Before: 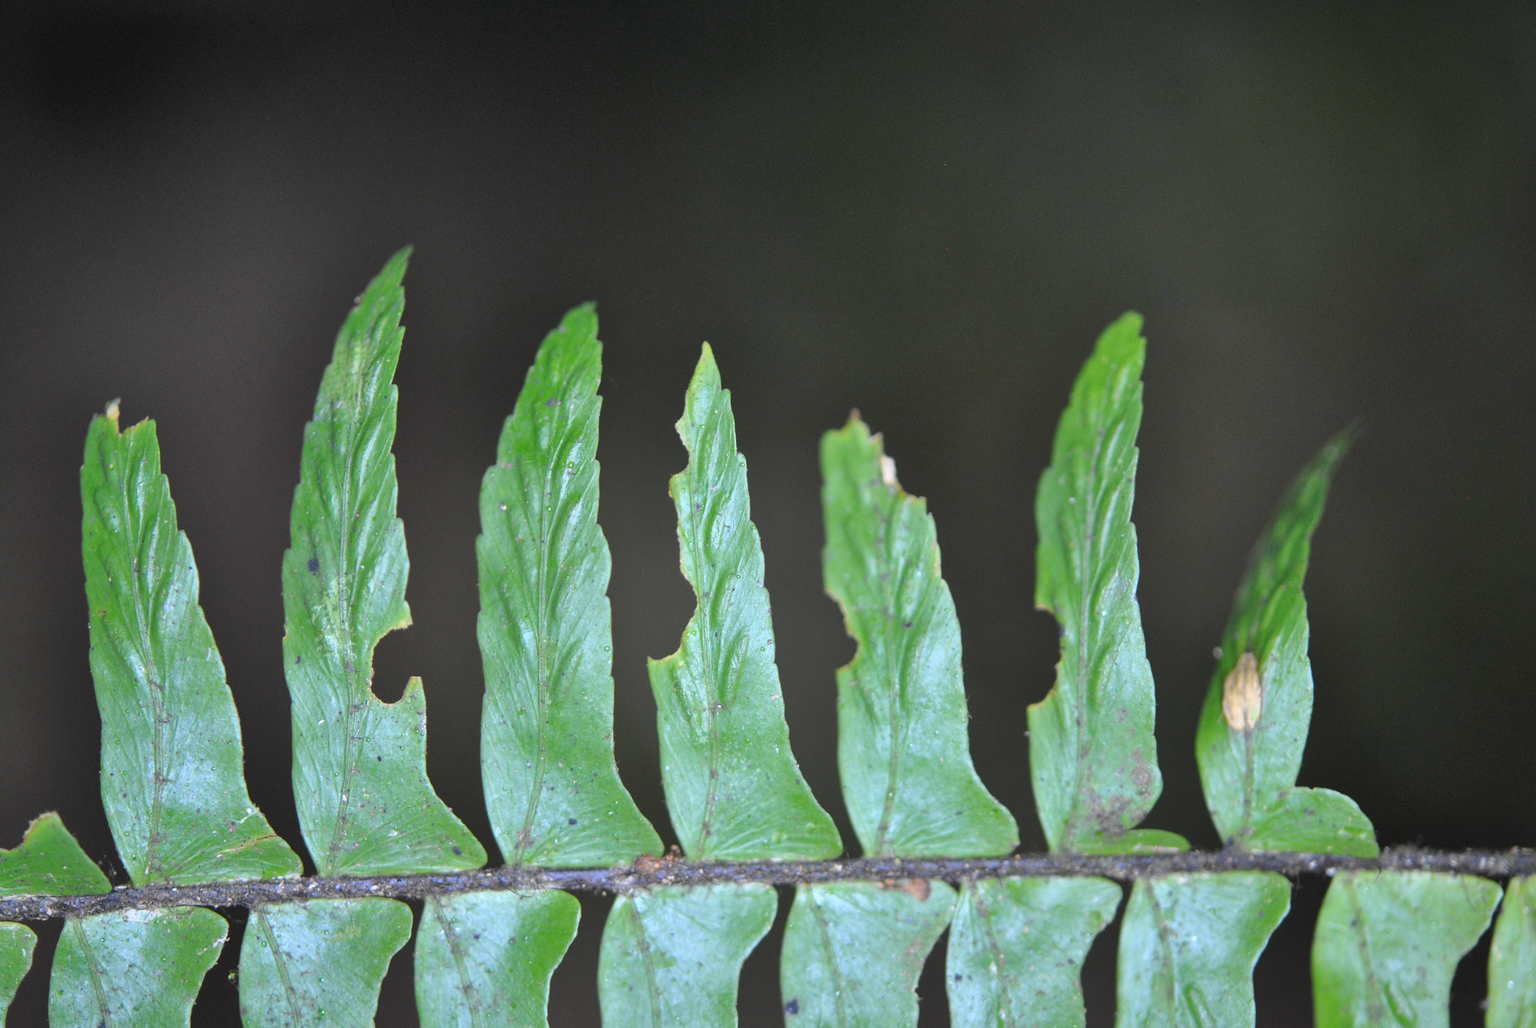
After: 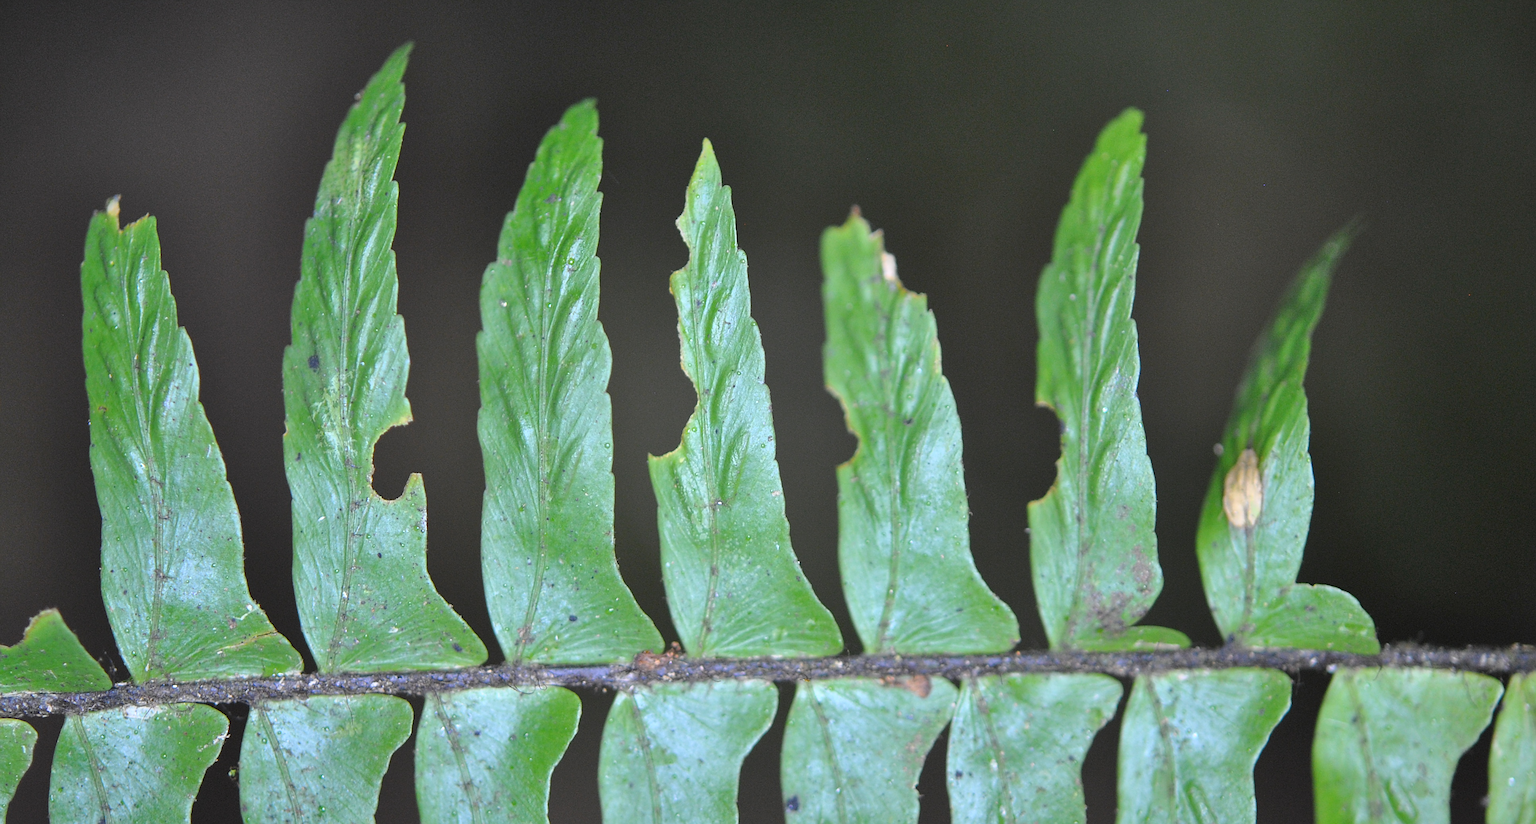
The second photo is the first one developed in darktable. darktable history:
crop and rotate: top 19.859%
sharpen: on, module defaults
